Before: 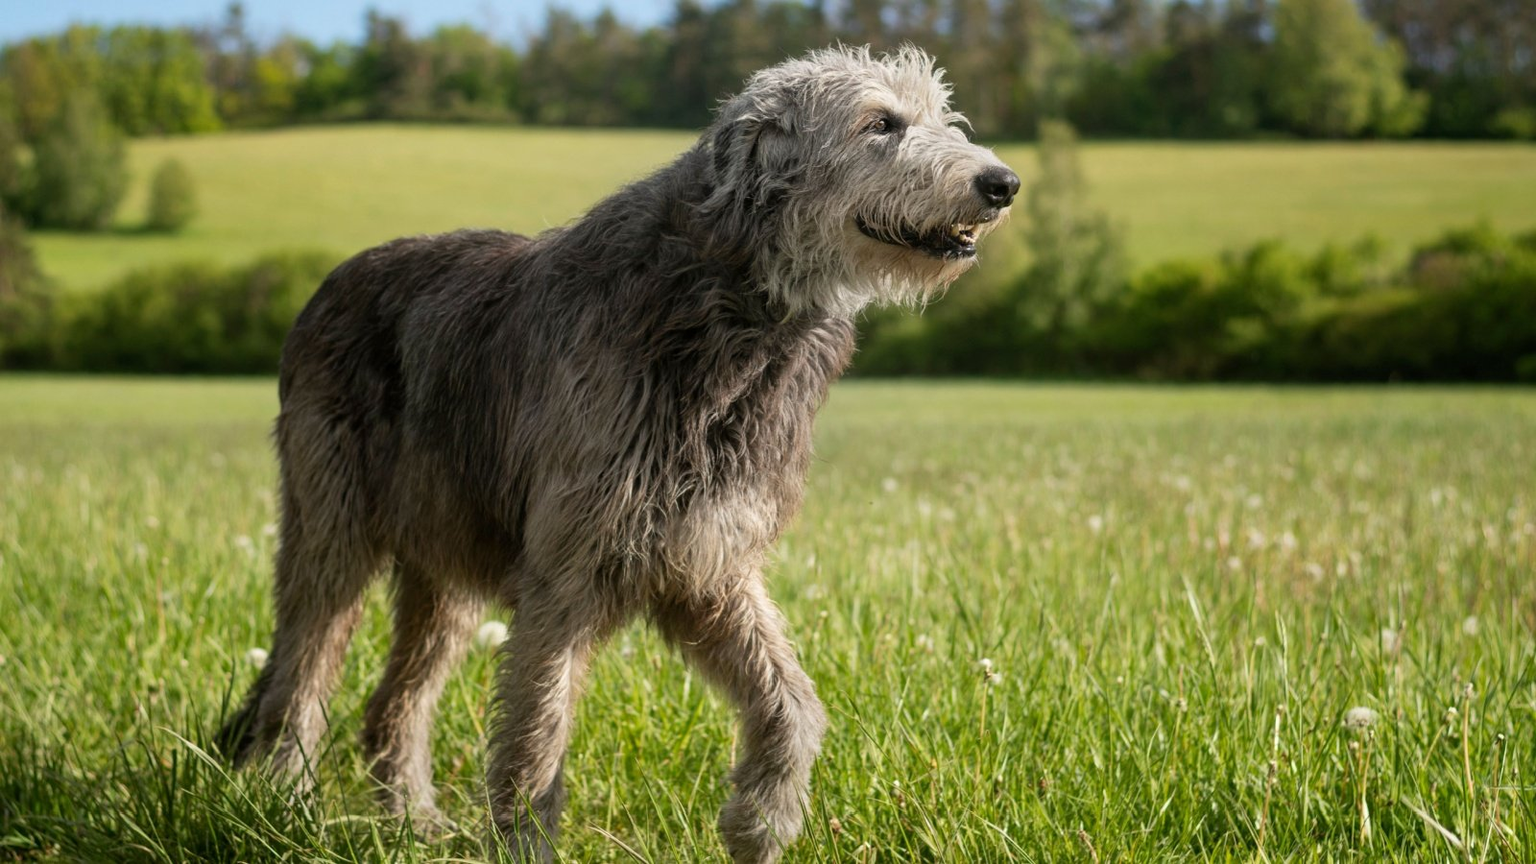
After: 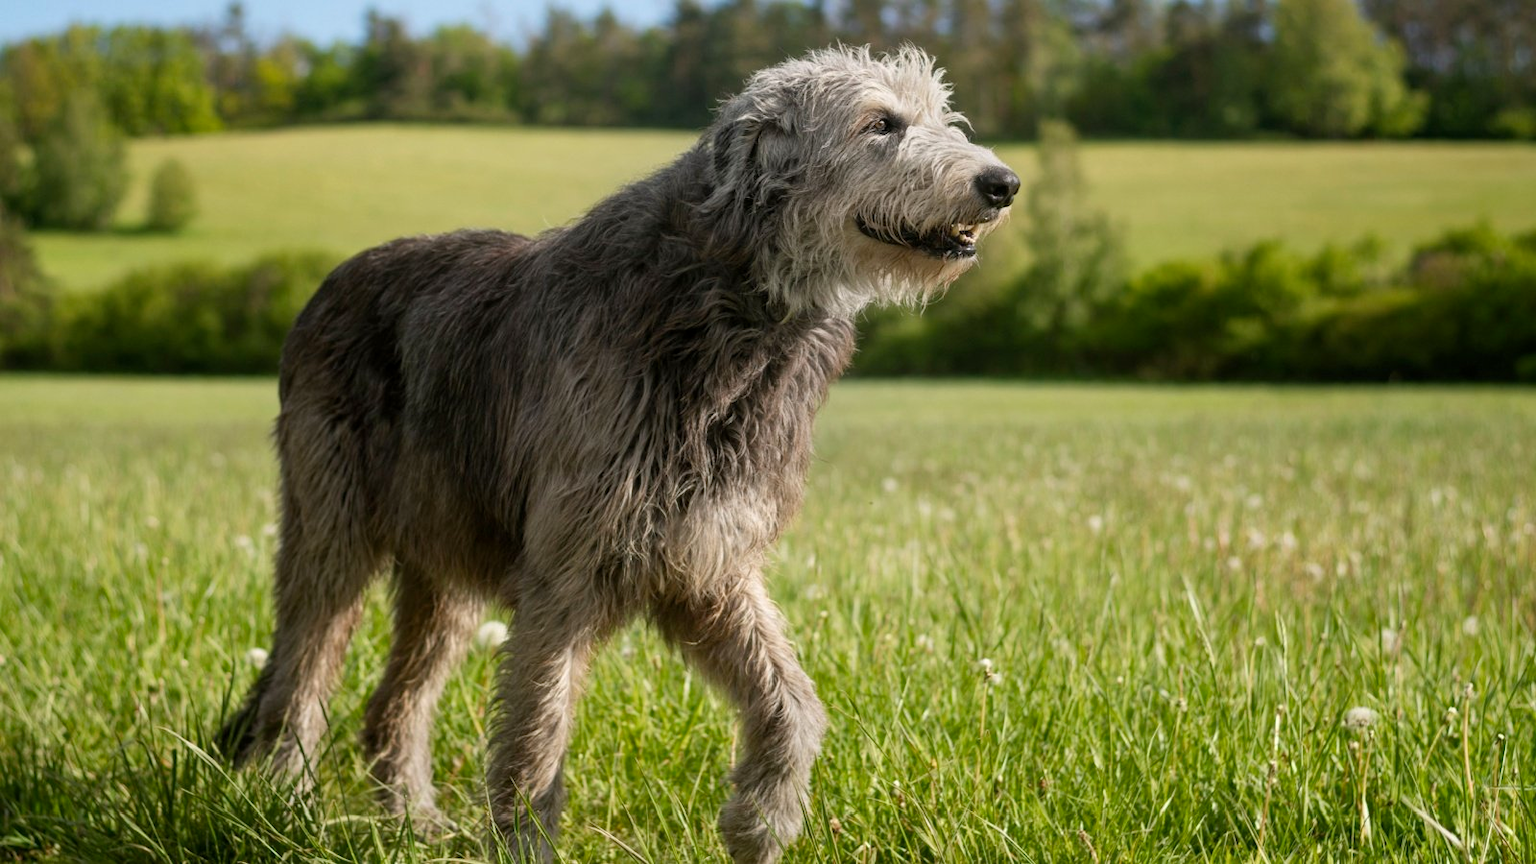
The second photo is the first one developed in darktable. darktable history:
color balance rgb: highlights gain › chroma 0.185%, highlights gain › hue 330.84°, linear chroma grading › global chroma 7.108%, perceptual saturation grading › global saturation -2.477%, perceptual saturation grading › highlights -8.084%, perceptual saturation grading › mid-tones 7.465%, perceptual saturation grading › shadows 3.408%
exposure: black level correction 0.001, compensate exposure bias true, compensate highlight preservation false
